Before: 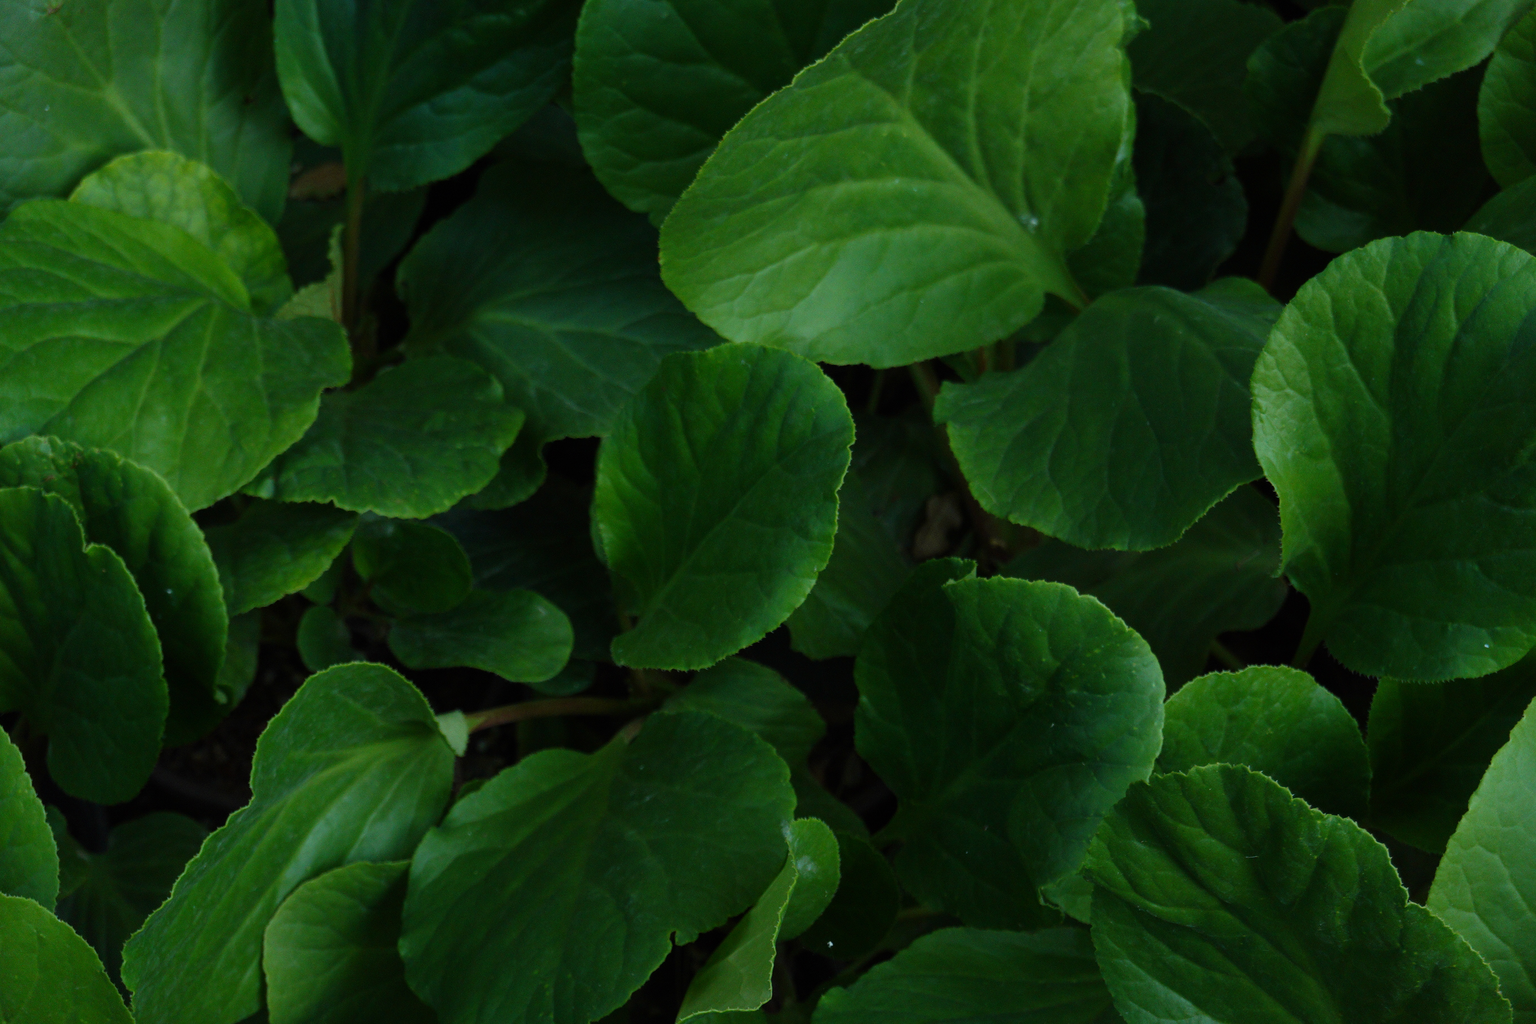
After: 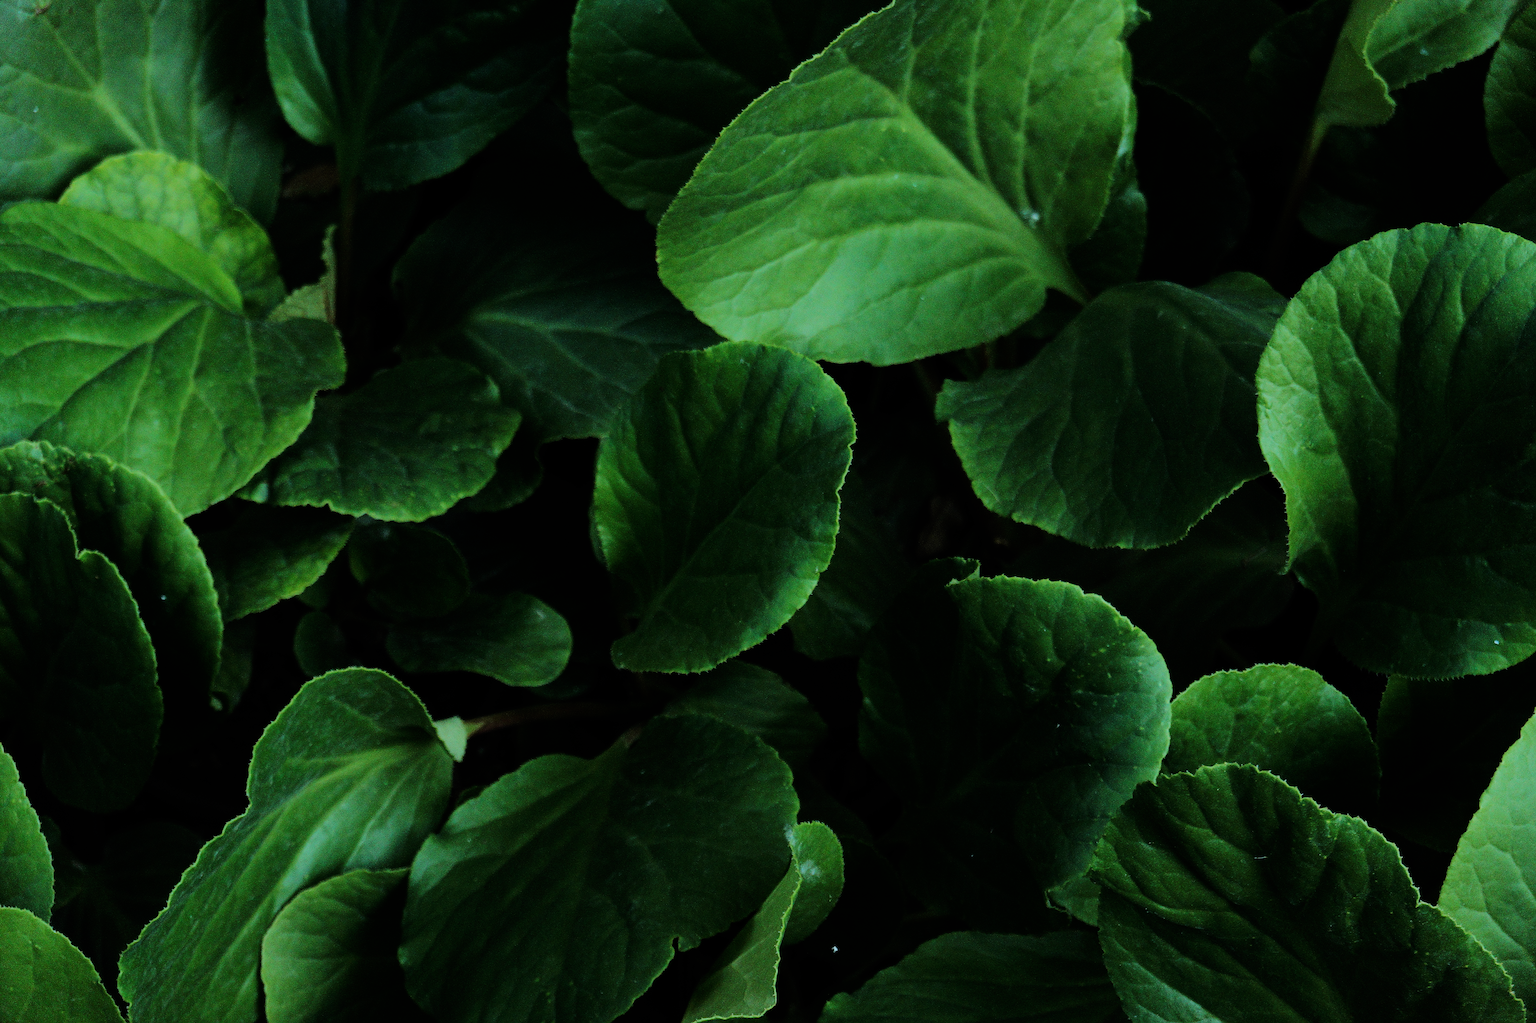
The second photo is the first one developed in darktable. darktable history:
rotate and perspective: rotation -0.45°, automatic cropping original format, crop left 0.008, crop right 0.992, crop top 0.012, crop bottom 0.988
filmic rgb: black relative exposure -7.92 EV, white relative exposure 4.13 EV, threshold 3 EV, hardness 4.02, latitude 51.22%, contrast 1.013, shadows ↔ highlights balance 5.35%, color science v5 (2021), contrast in shadows safe, contrast in highlights safe, enable highlight reconstruction true
tone curve: curves: ch0 [(0, 0) (0.08, 0.056) (0.4, 0.4) (0.6, 0.612) (0.92, 0.924) (1, 1)], color space Lab, linked channels, preserve colors none
exposure: compensate highlight preservation false
sharpen: on, module defaults
rgb curve: curves: ch0 [(0, 0) (0.284, 0.292) (0.505, 0.644) (1, 1)], compensate middle gray true
color correction: highlights a* -0.772, highlights b* -8.92
